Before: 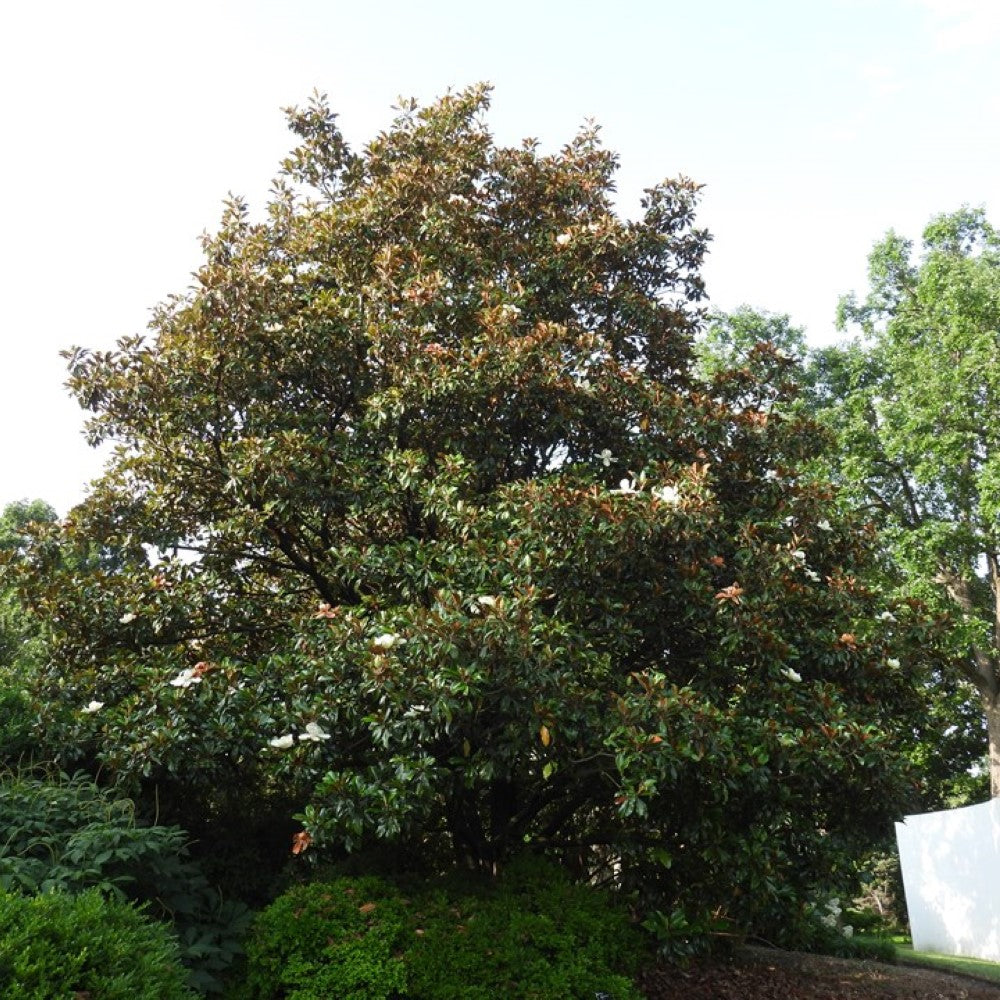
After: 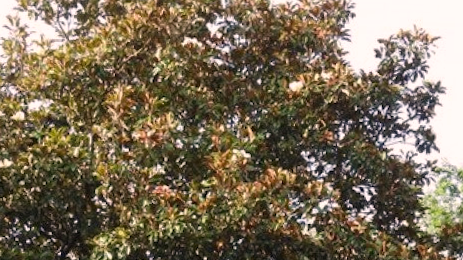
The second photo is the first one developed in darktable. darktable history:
color correction: highlights a* 7.34, highlights b* 4.37
crop: left 28.64%, top 16.832%, right 26.637%, bottom 58.055%
rotate and perspective: rotation 2.17°, automatic cropping off
